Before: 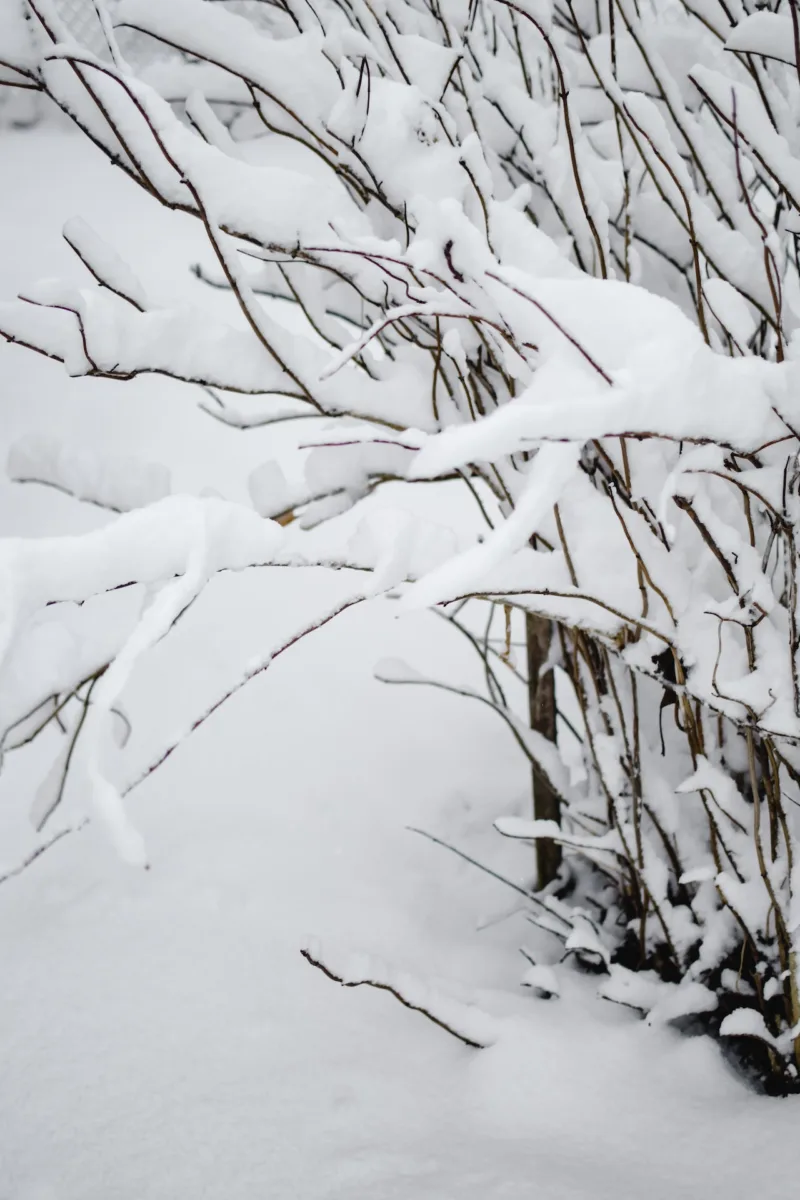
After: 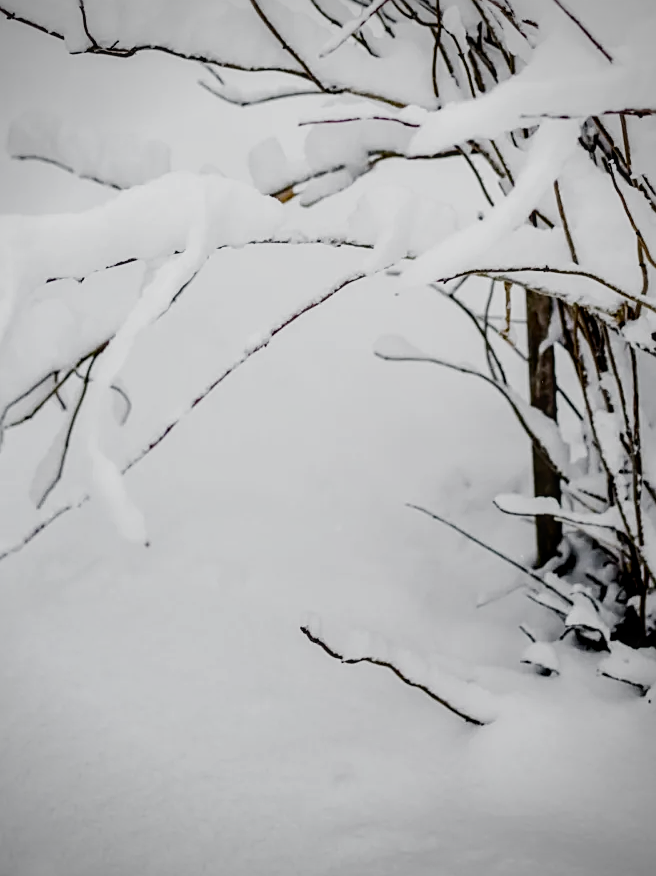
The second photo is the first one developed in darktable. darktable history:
crop: top 26.967%, right 17.945%
vignetting: on, module defaults
contrast brightness saturation: contrast 0.069, brightness -0.134, saturation 0.053
filmic rgb: black relative exposure -8.13 EV, white relative exposure 3.77 EV, hardness 4.44, preserve chrominance no, color science v4 (2020), contrast in shadows soft, contrast in highlights soft
tone equalizer: -8 EV -0.383 EV, -7 EV -0.408 EV, -6 EV -0.297 EV, -5 EV -0.23 EV, -3 EV 0.241 EV, -2 EV 0.35 EV, -1 EV 0.37 EV, +0 EV 0.398 EV, edges refinement/feathering 500, mask exposure compensation -1.57 EV, preserve details guided filter
sharpen: on, module defaults
local contrast: on, module defaults
